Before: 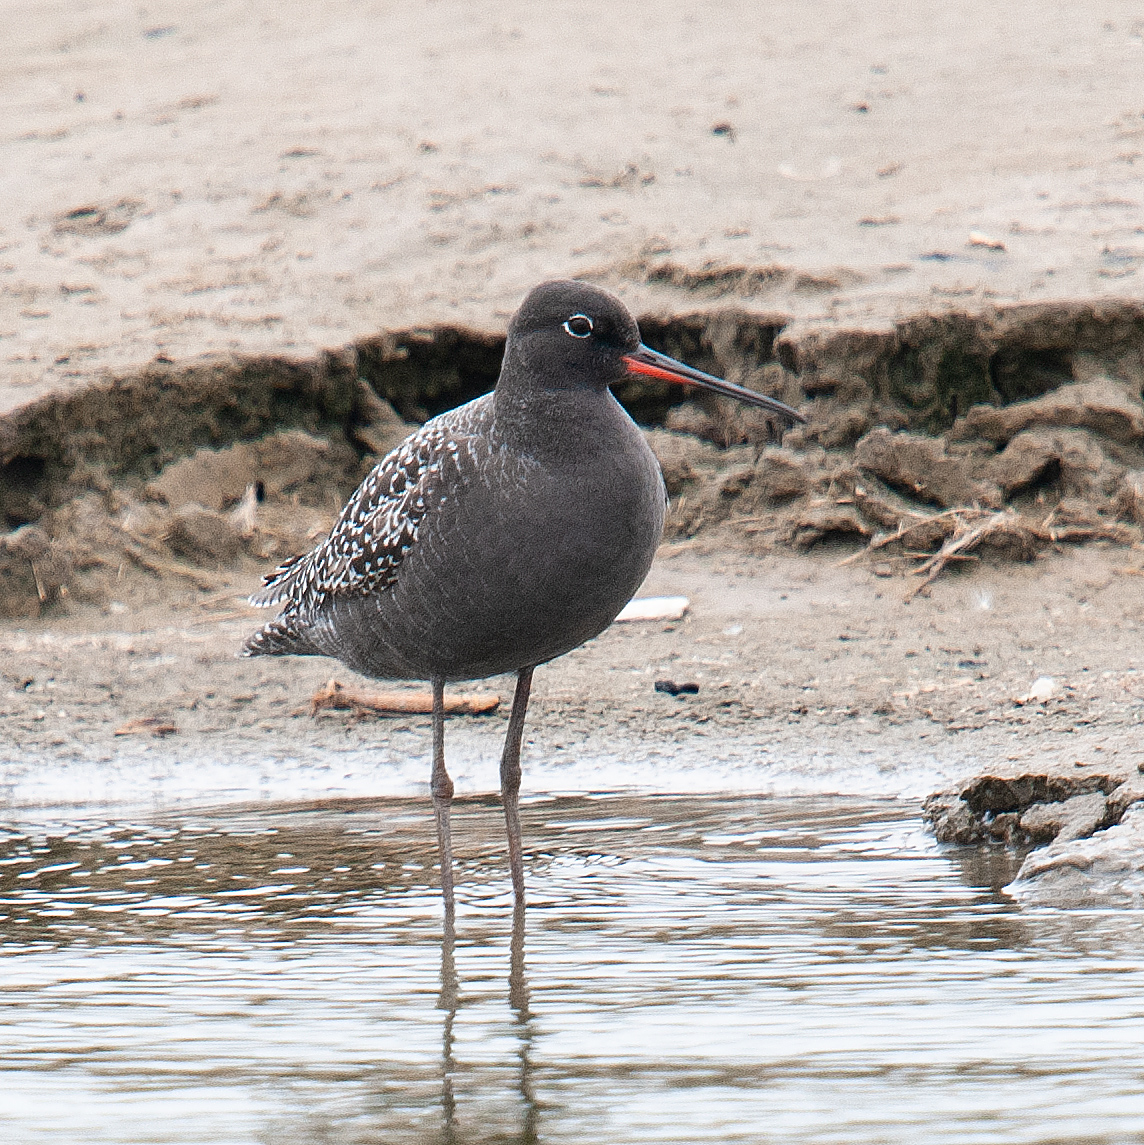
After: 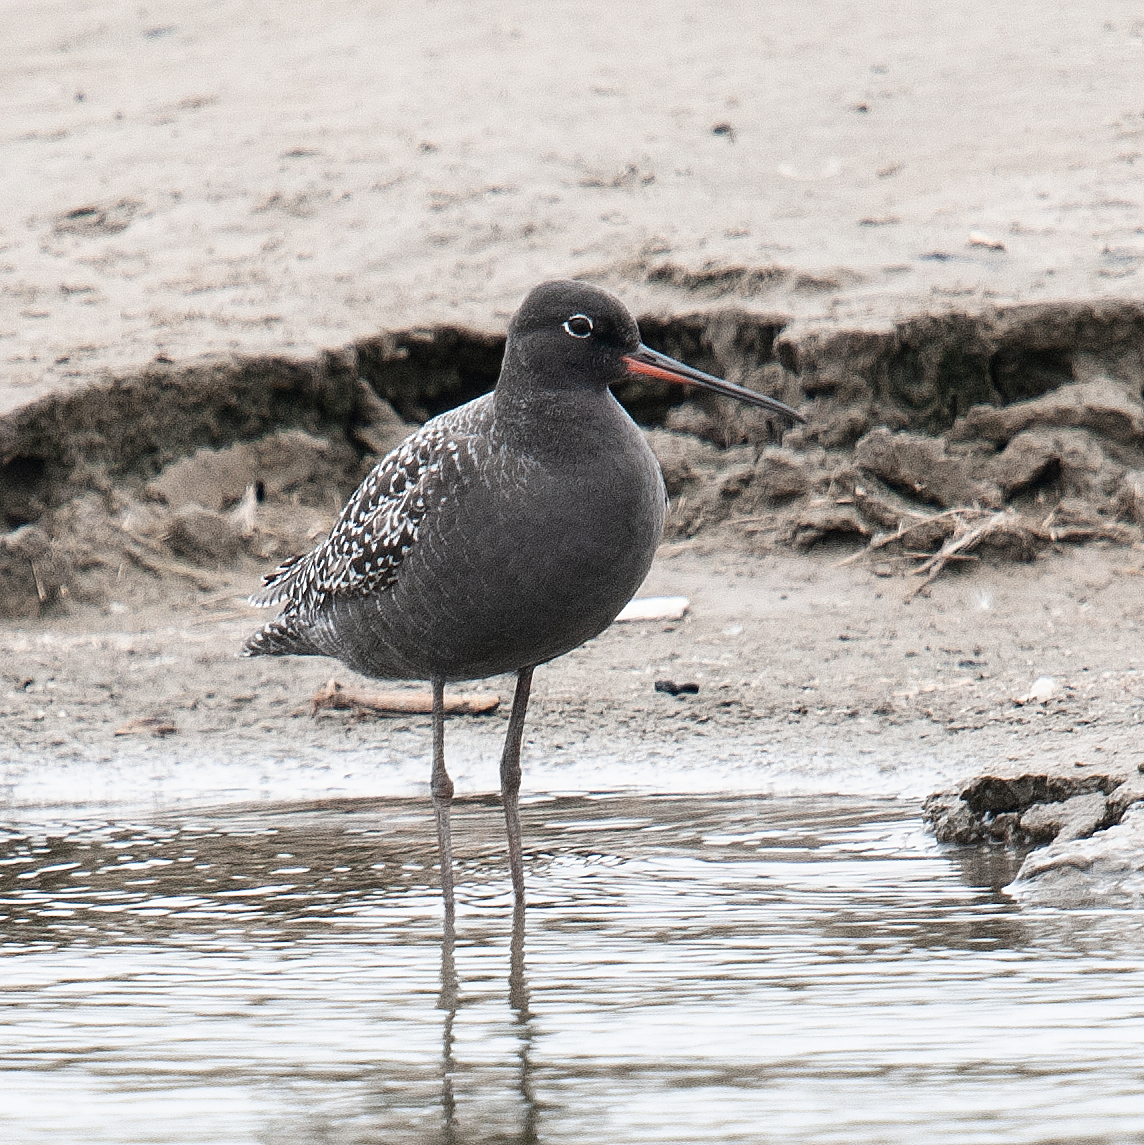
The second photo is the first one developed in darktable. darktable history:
contrast brightness saturation: contrast 0.102, saturation -0.371
